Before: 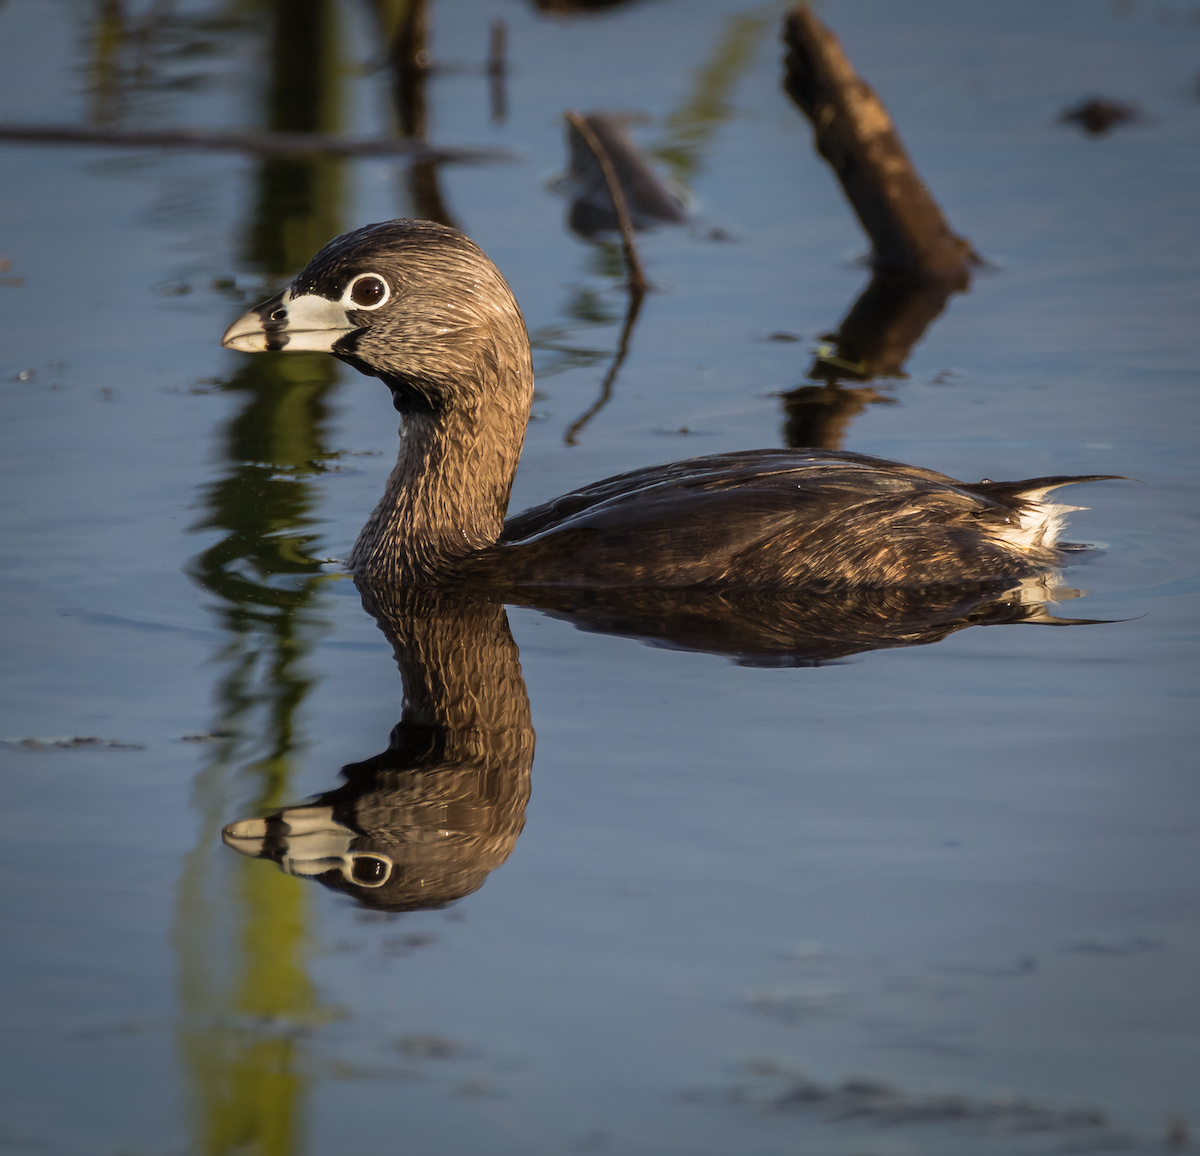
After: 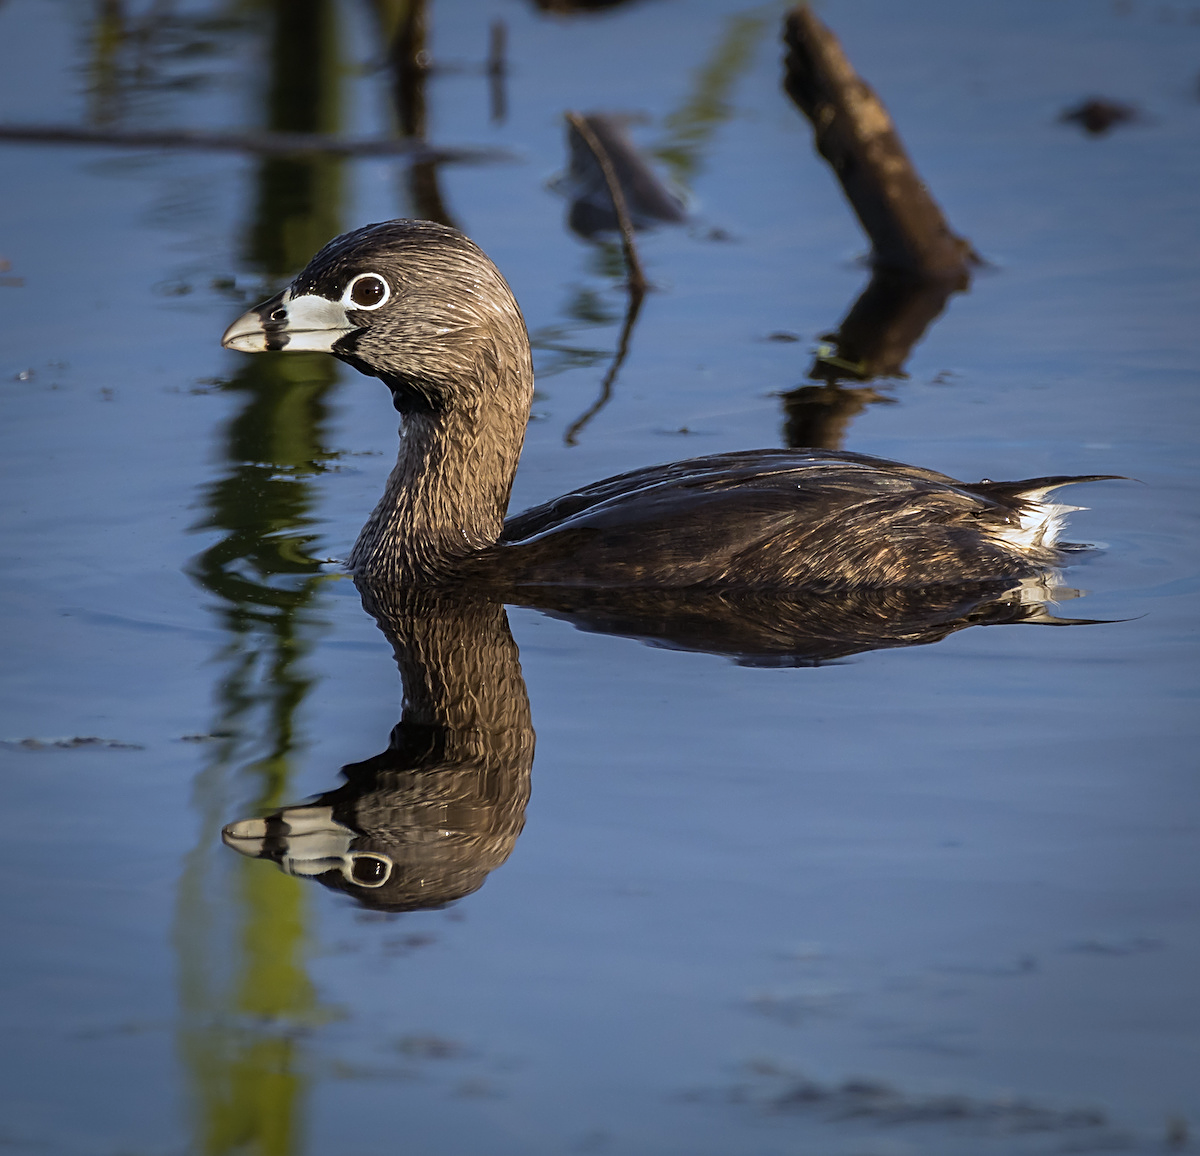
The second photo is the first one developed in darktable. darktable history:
white balance: red 0.926, green 1.003, blue 1.133
sharpen: on, module defaults
